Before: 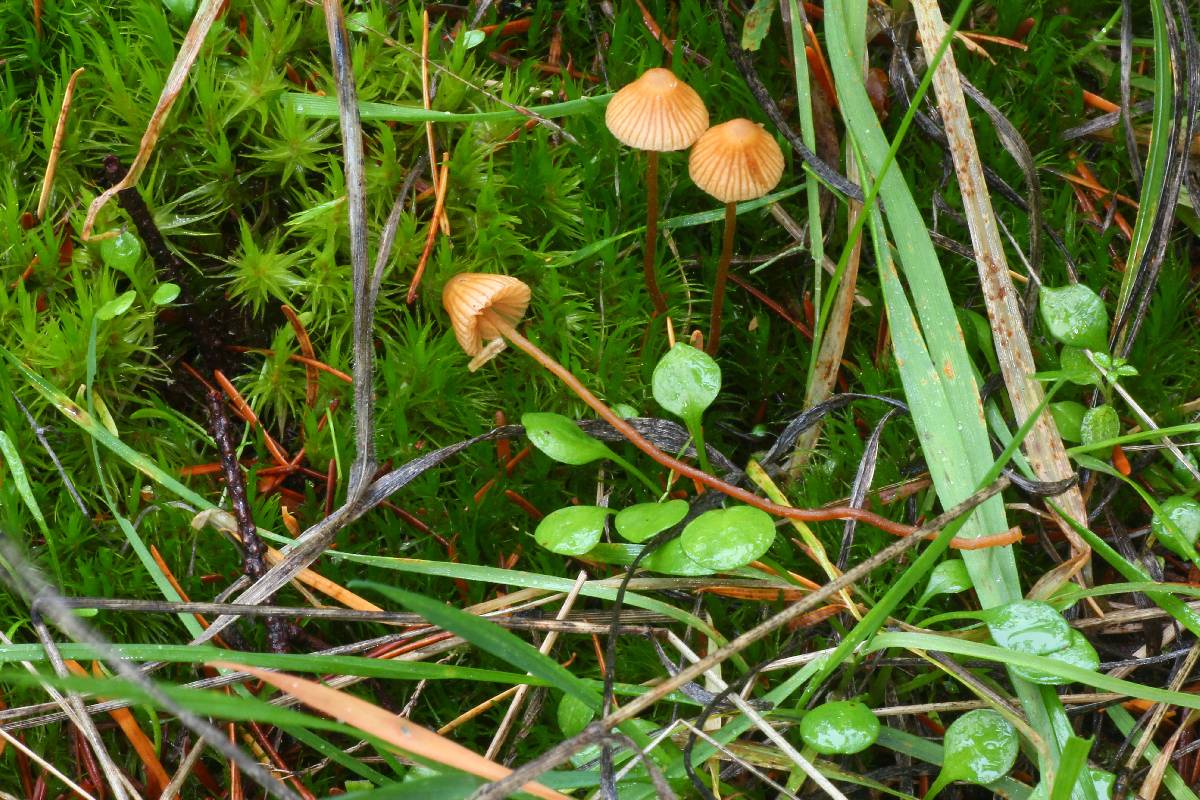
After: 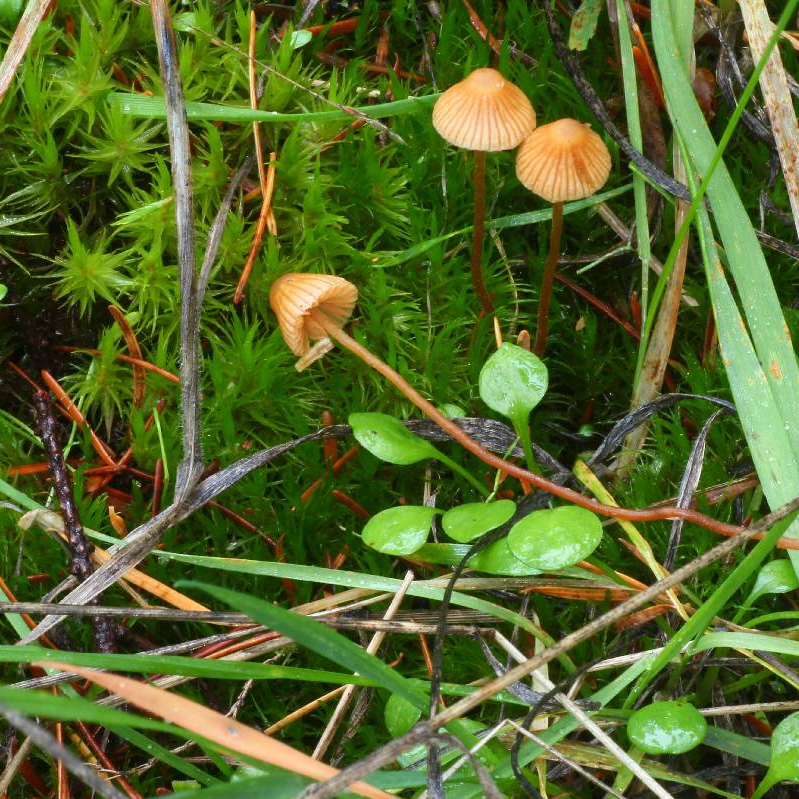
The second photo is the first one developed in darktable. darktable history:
crop and rotate: left 14.436%, right 18.898%
exposure: compensate highlight preservation false
